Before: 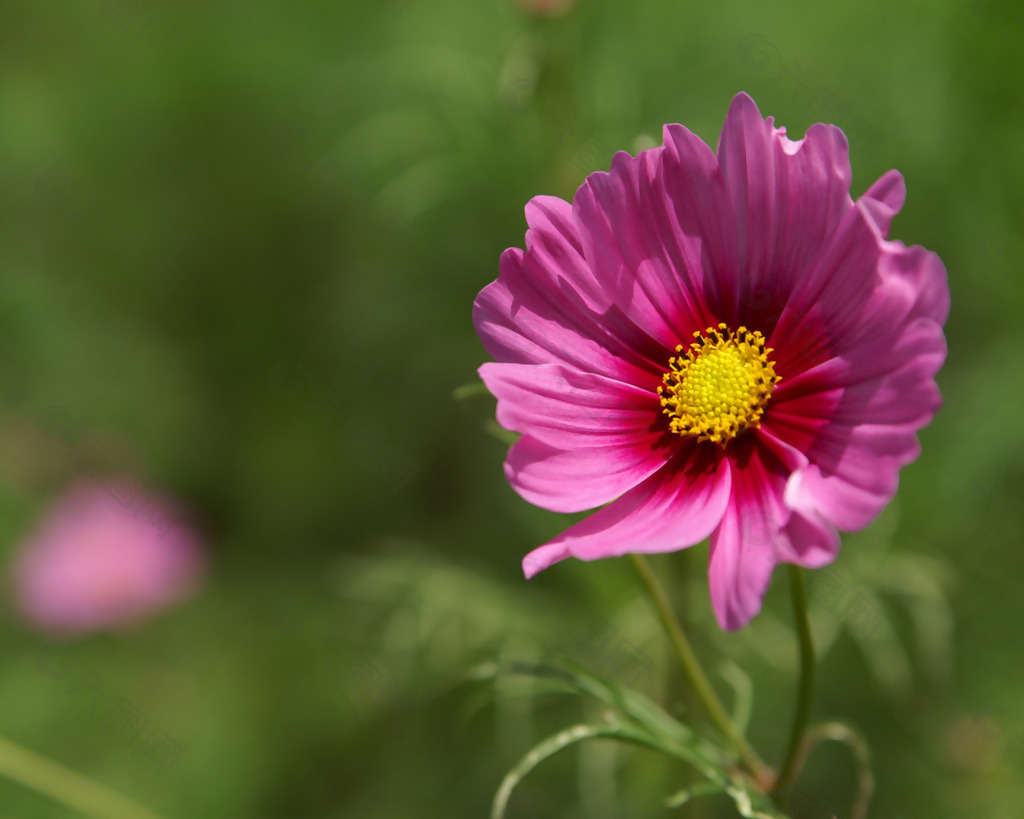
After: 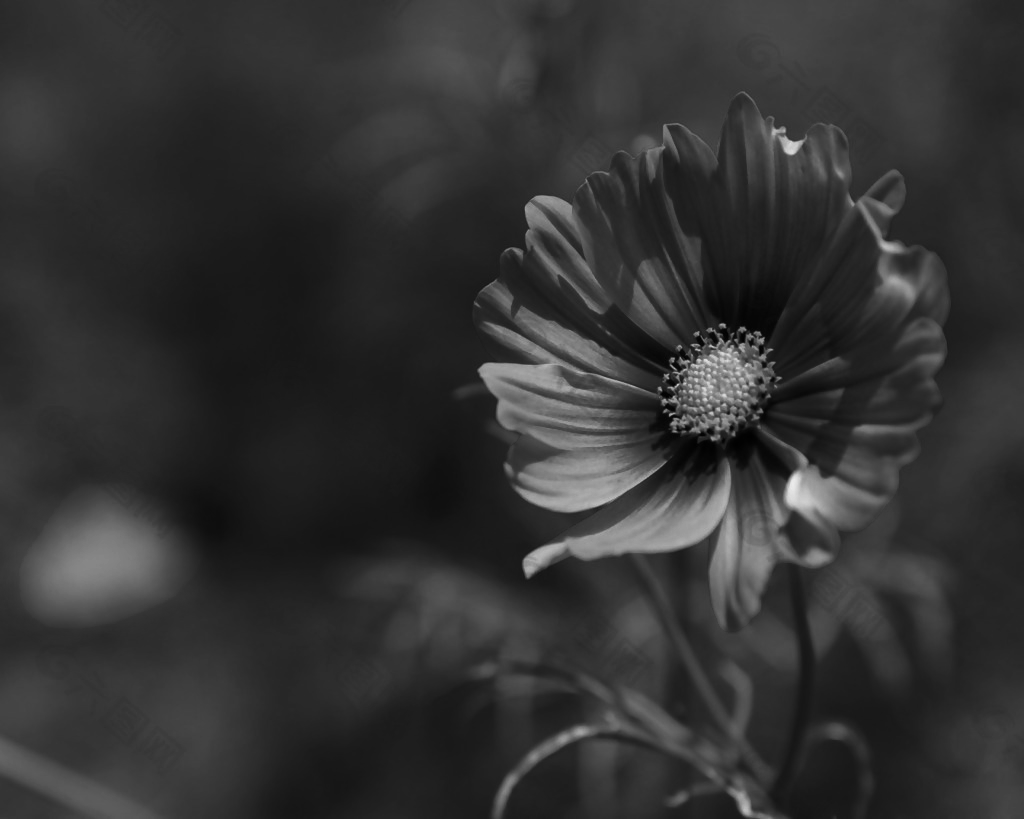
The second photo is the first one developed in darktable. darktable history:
color zones: curves: ch0 [(0.002, 0.589) (0.107, 0.484) (0.146, 0.249) (0.217, 0.352) (0.309, 0.525) (0.39, 0.404) (0.455, 0.169) (0.597, 0.055) (0.724, 0.212) (0.775, 0.691) (0.869, 0.571) (1, 0.587)]; ch1 [(0, 0) (0.143, 0) (0.286, 0) (0.429, 0) (0.571, 0) (0.714, 0) (0.857, 0)]
levels: levels [0, 0.618, 1]
haze removal: strength 0.02, distance 0.25, compatibility mode true, adaptive false
